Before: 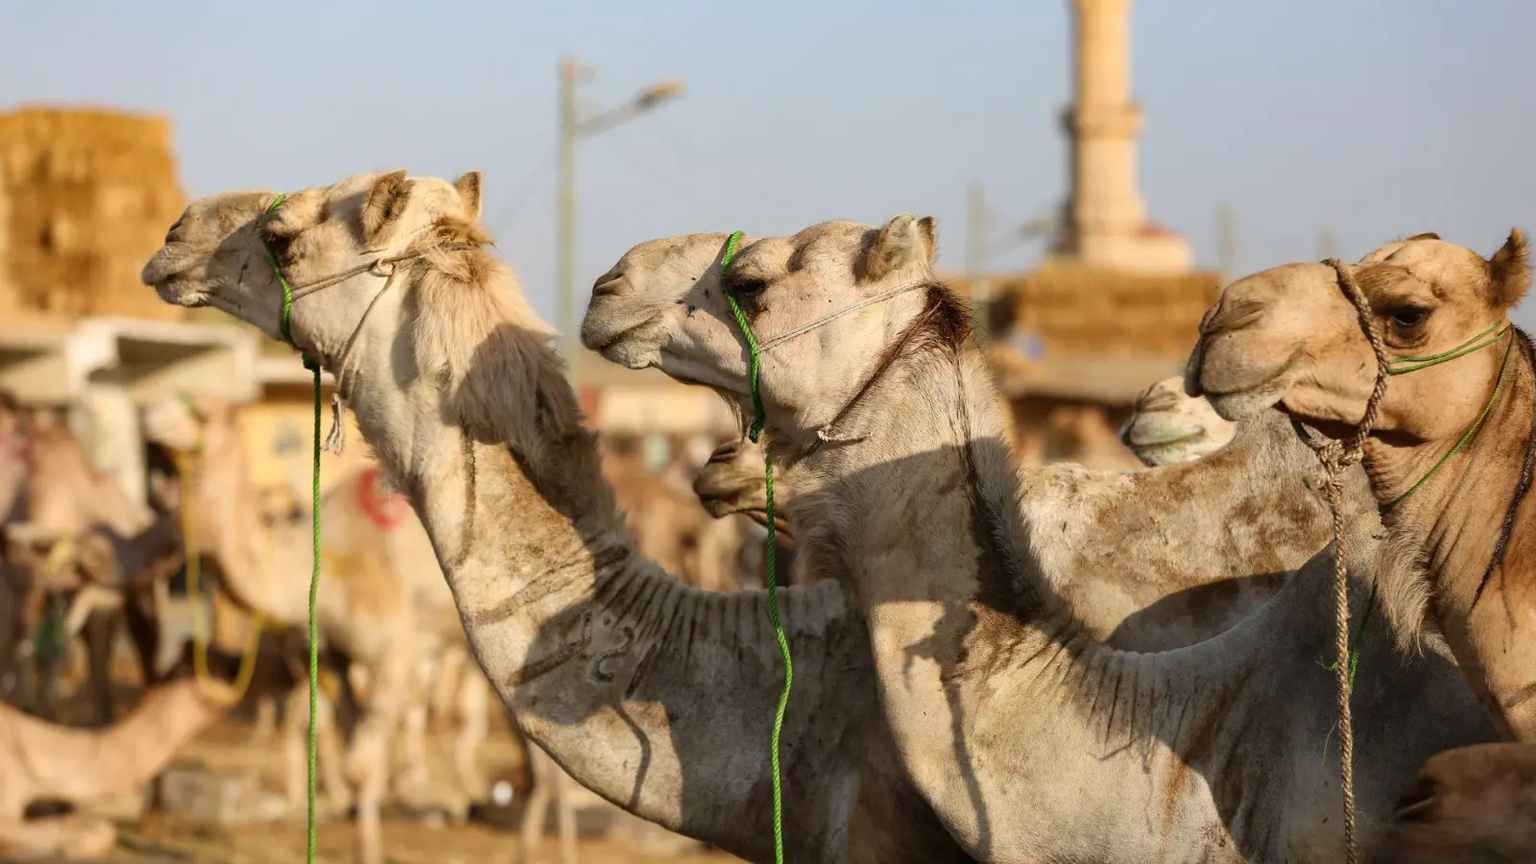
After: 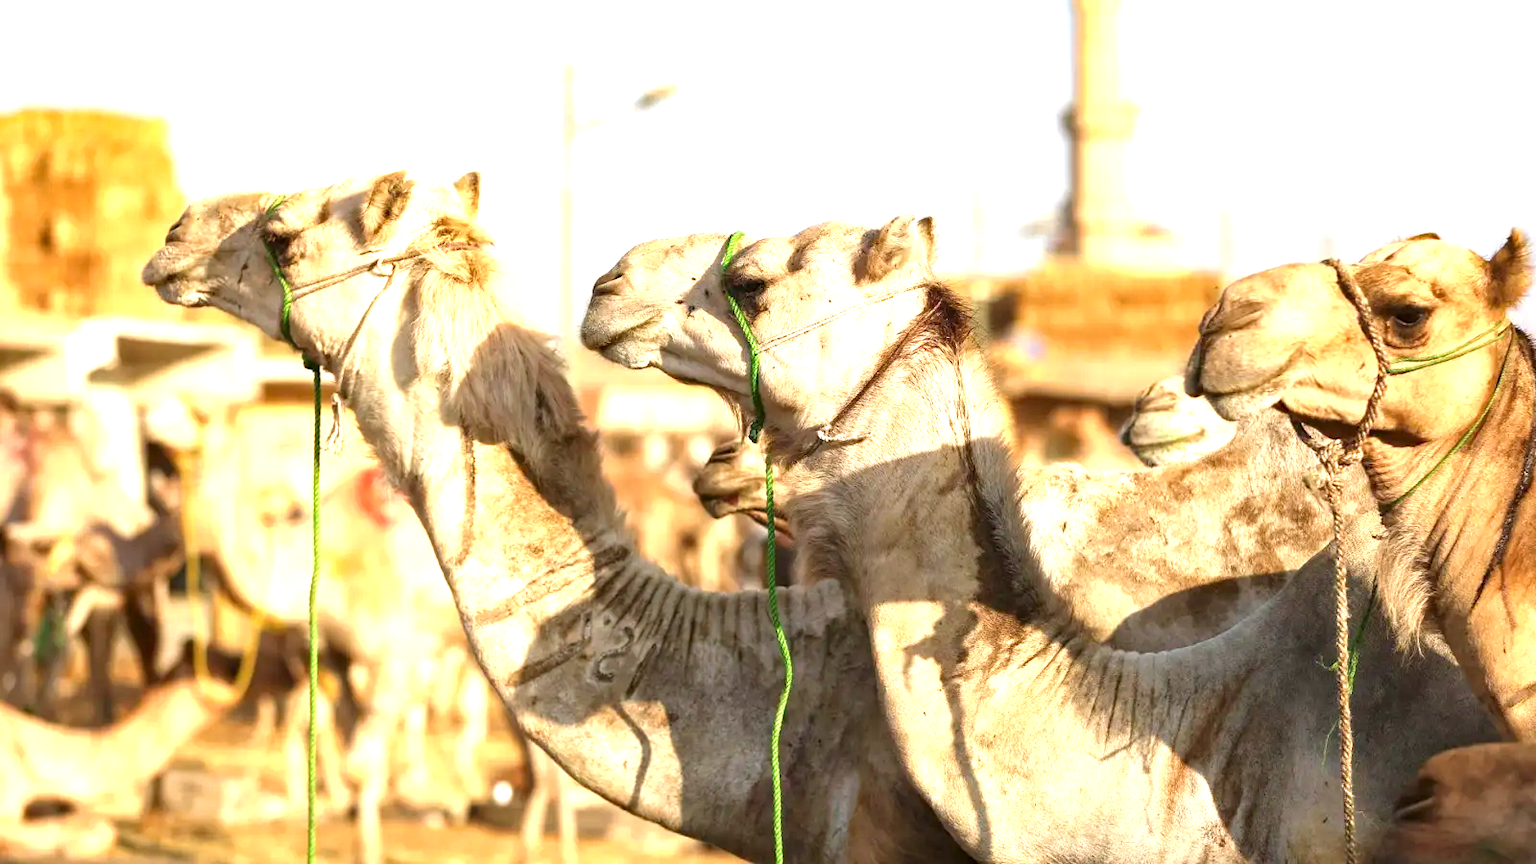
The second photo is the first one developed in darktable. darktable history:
haze removal: strength 0.119, distance 0.248, compatibility mode true, adaptive false
exposure: black level correction 0, exposure 1.377 EV, compensate highlight preservation false
velvia: strength 6.06%
